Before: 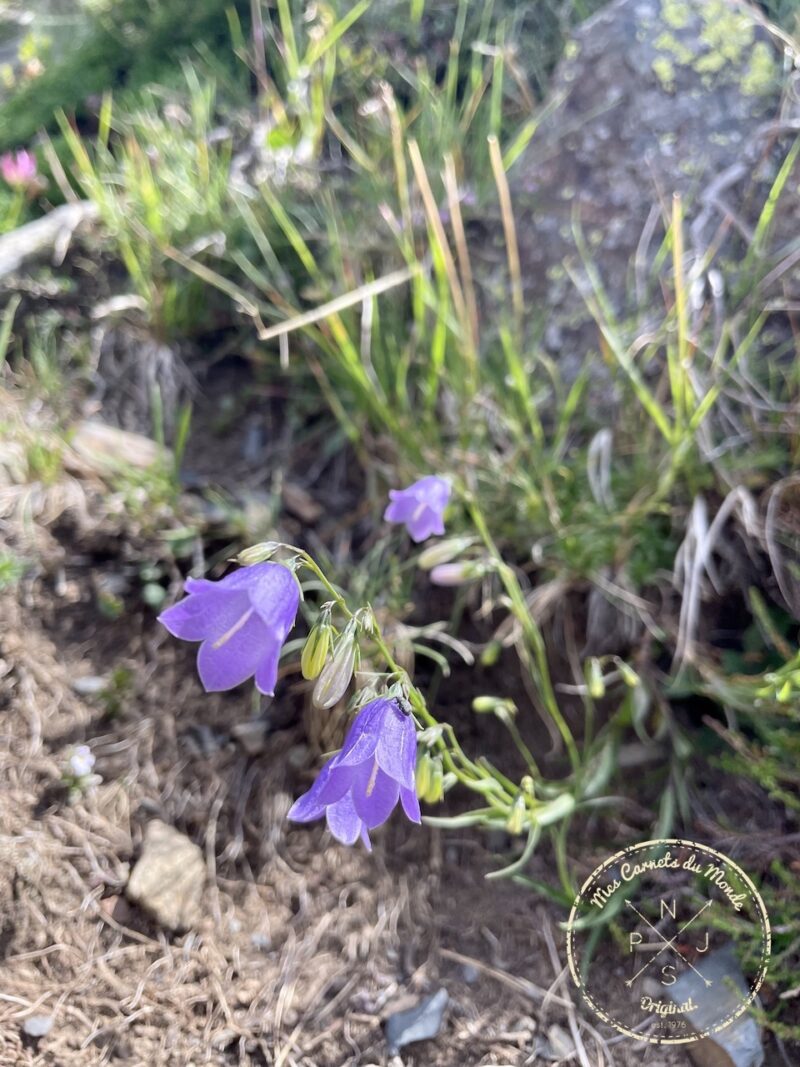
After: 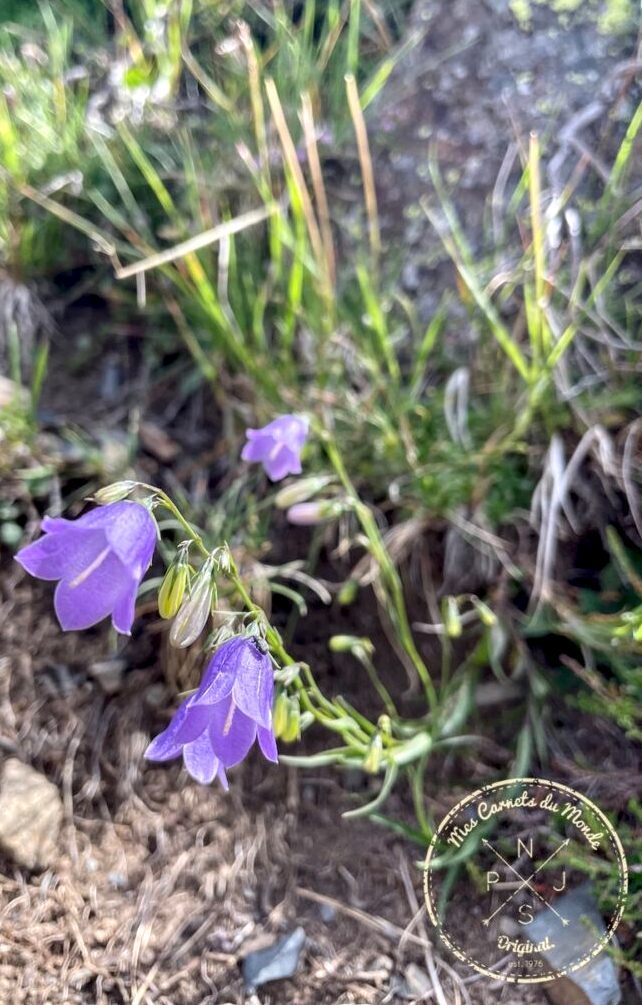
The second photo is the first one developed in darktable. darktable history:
local contrast: detail 130%
crop and rotate: left 17.959%, top 5.771%, right 1.742%
